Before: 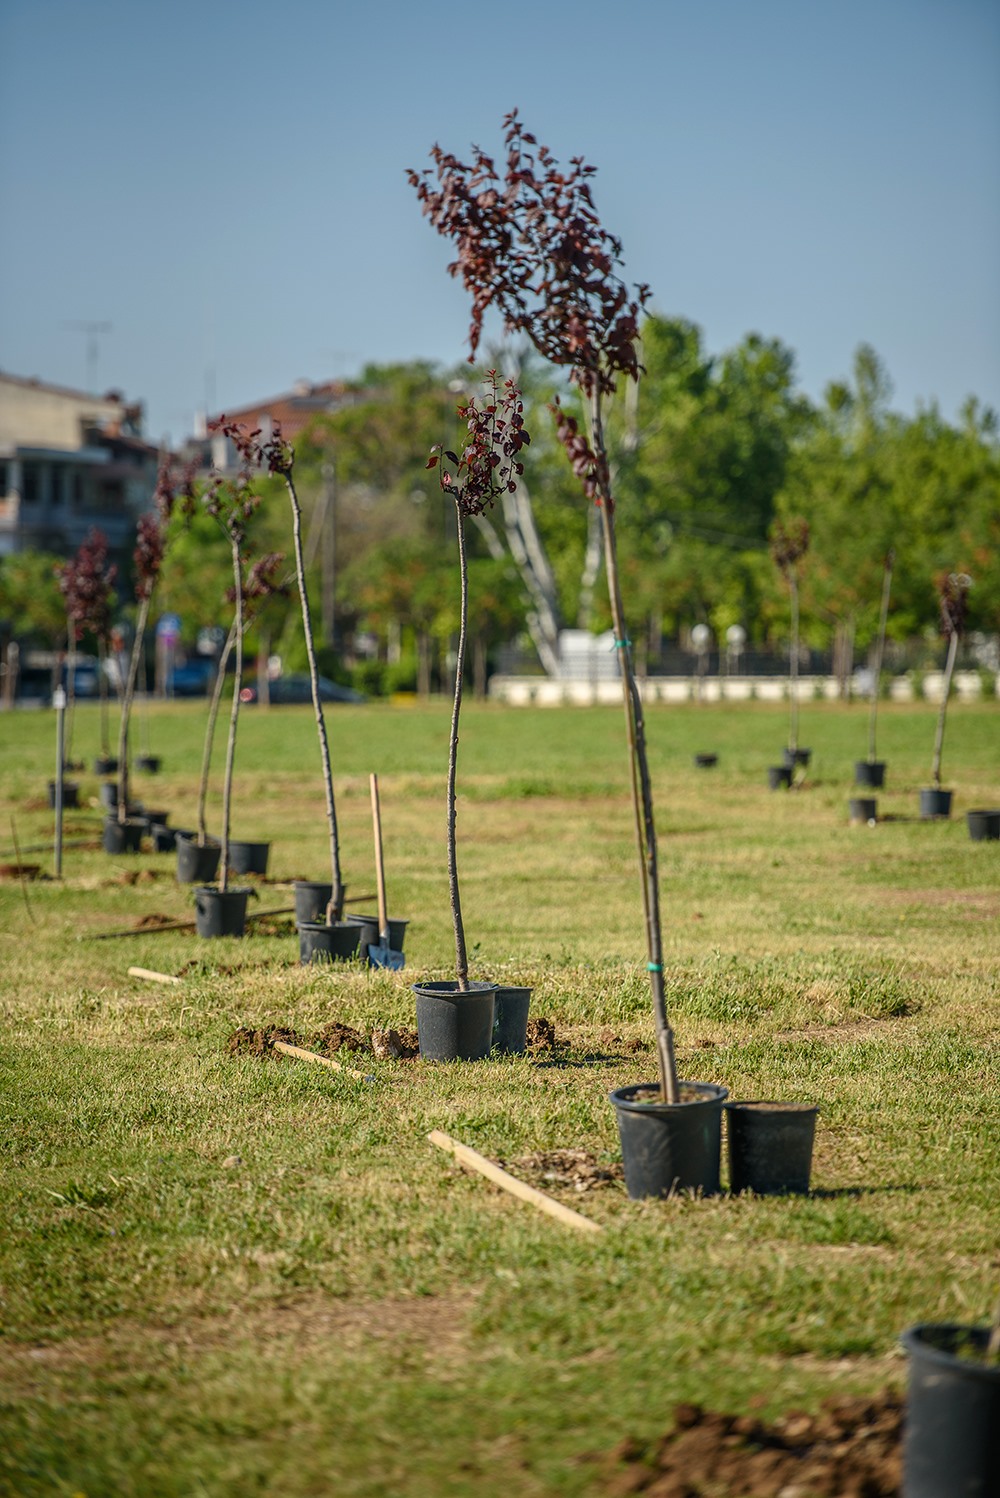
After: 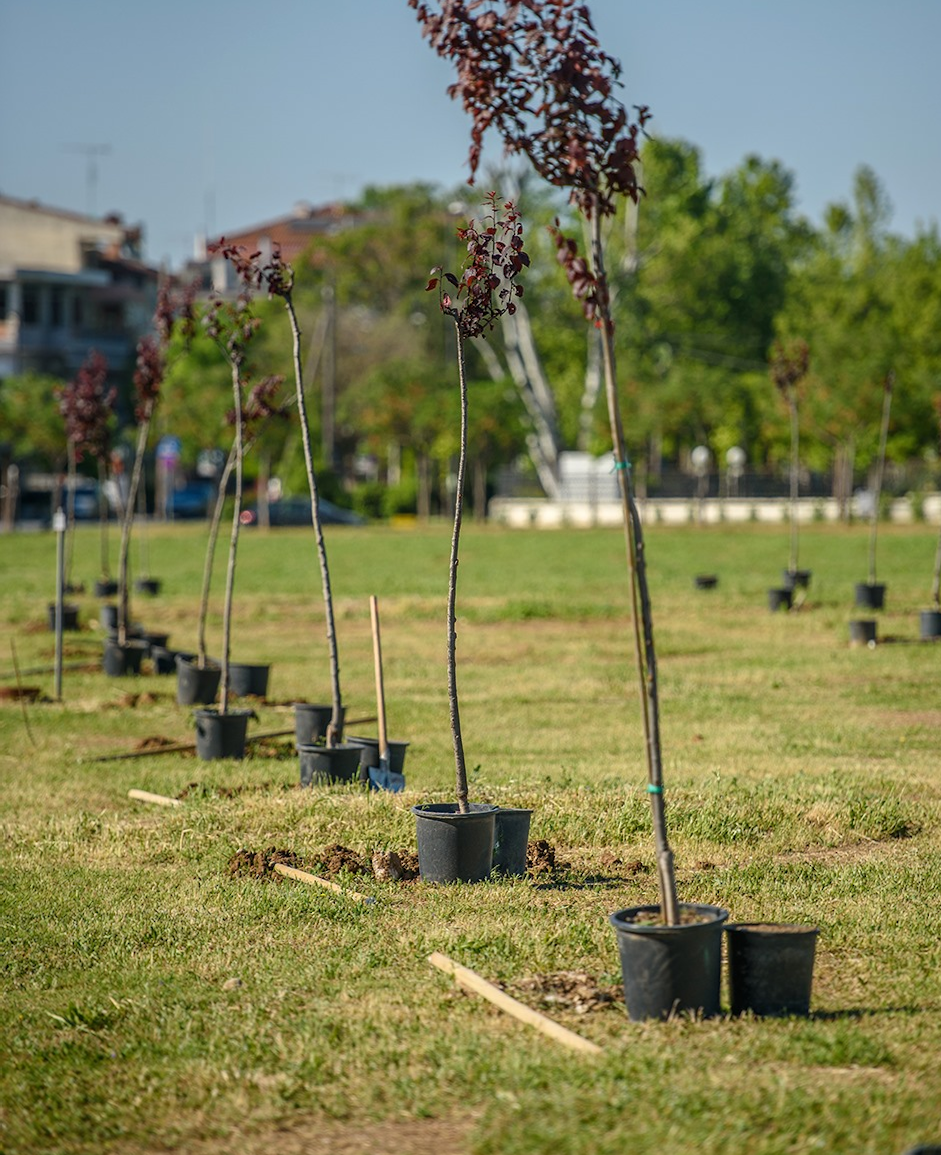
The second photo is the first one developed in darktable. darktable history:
crop and rotate: angle 0.055°, top 11.88%, right 5.726%, bottom 10.899%
